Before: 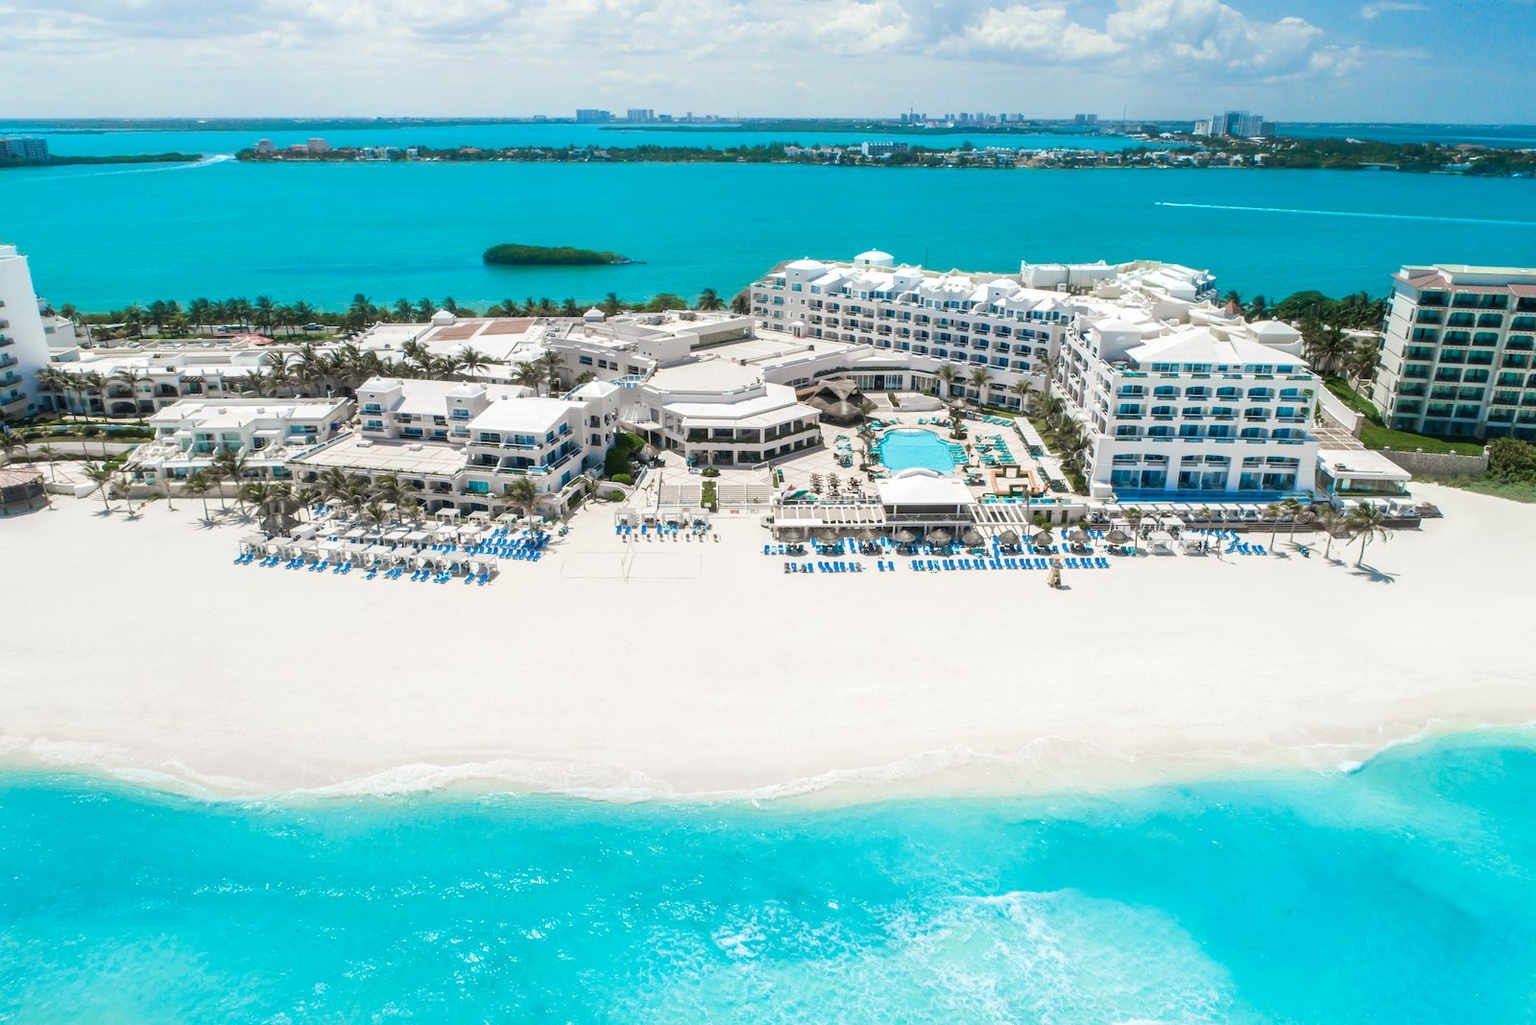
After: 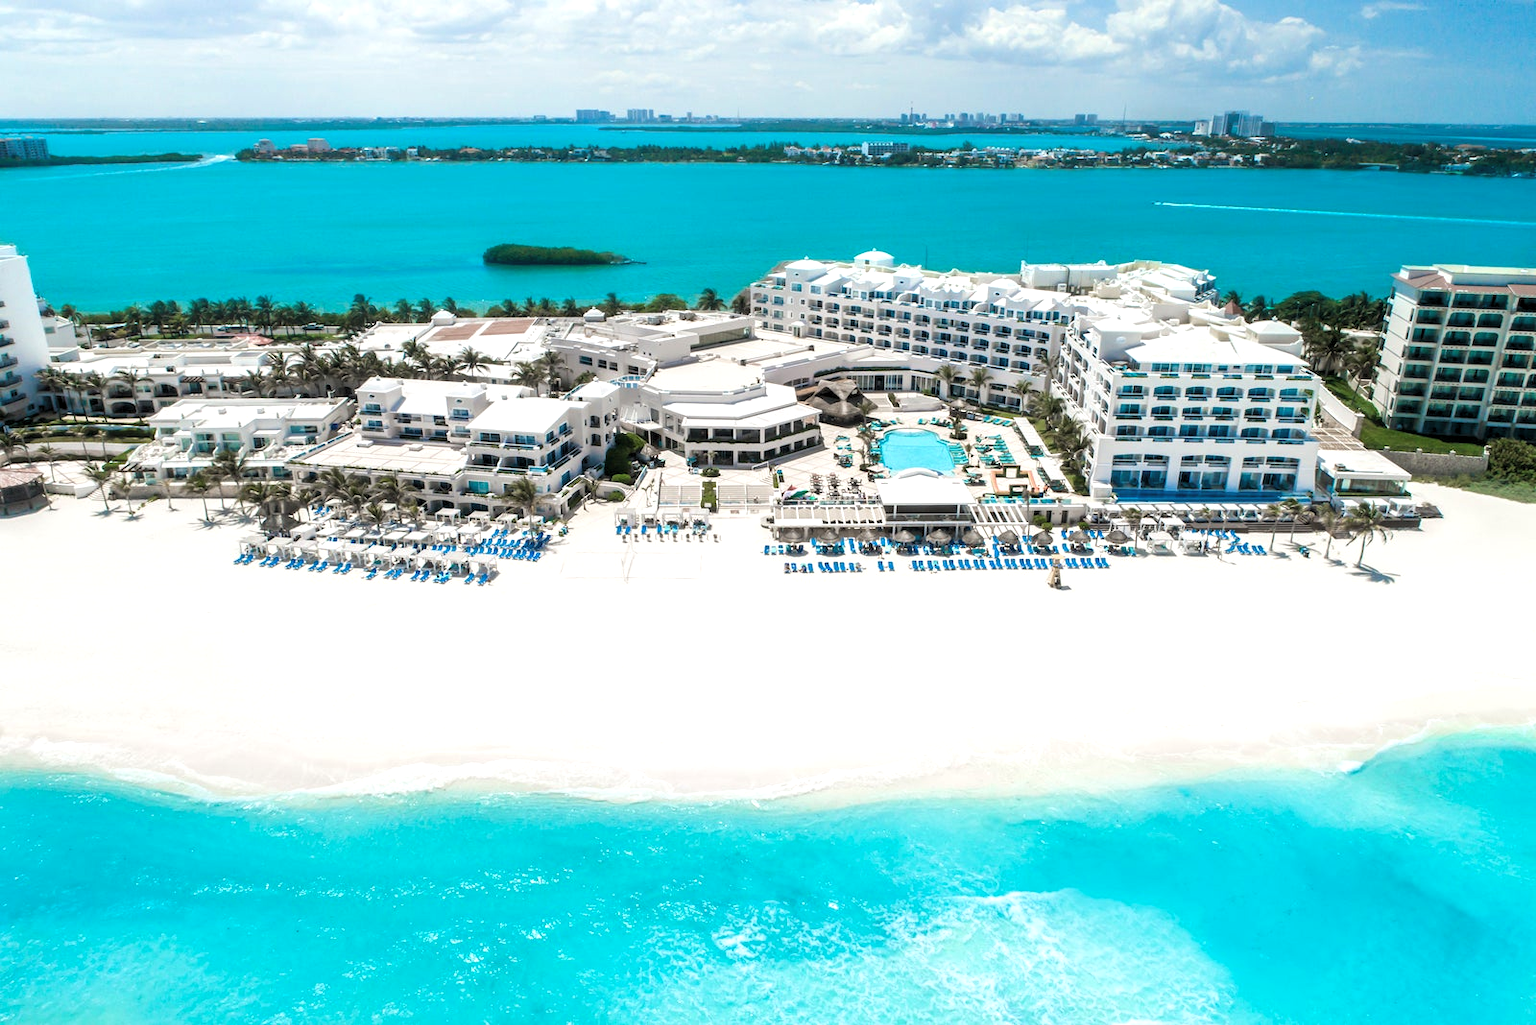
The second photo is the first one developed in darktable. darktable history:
exposure: compensate exposure bias true, compensate highlight preservation false
levels: levels [0.062, 0.494, 0.925]
